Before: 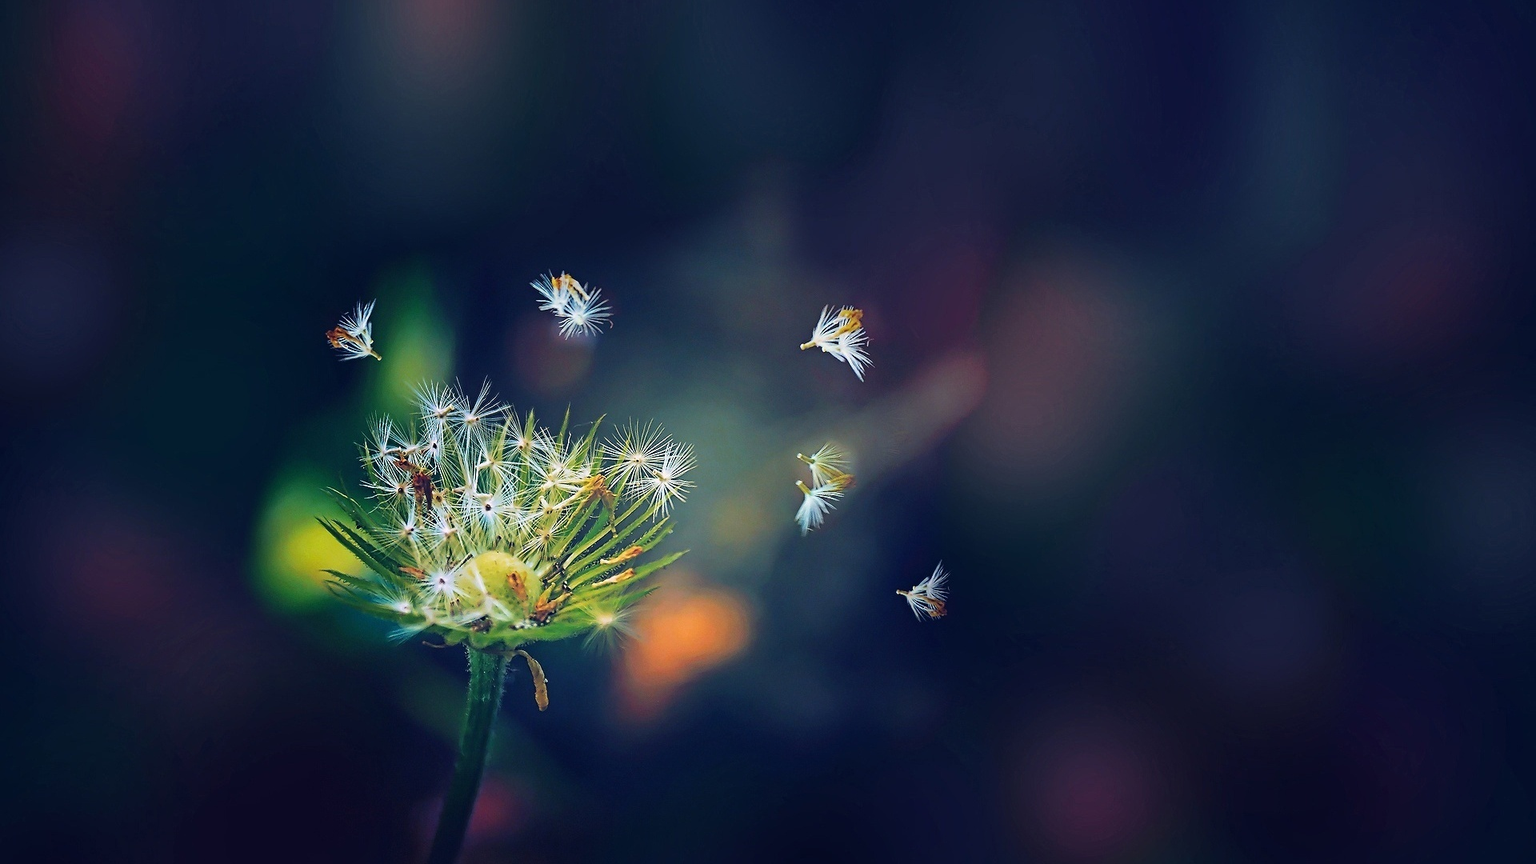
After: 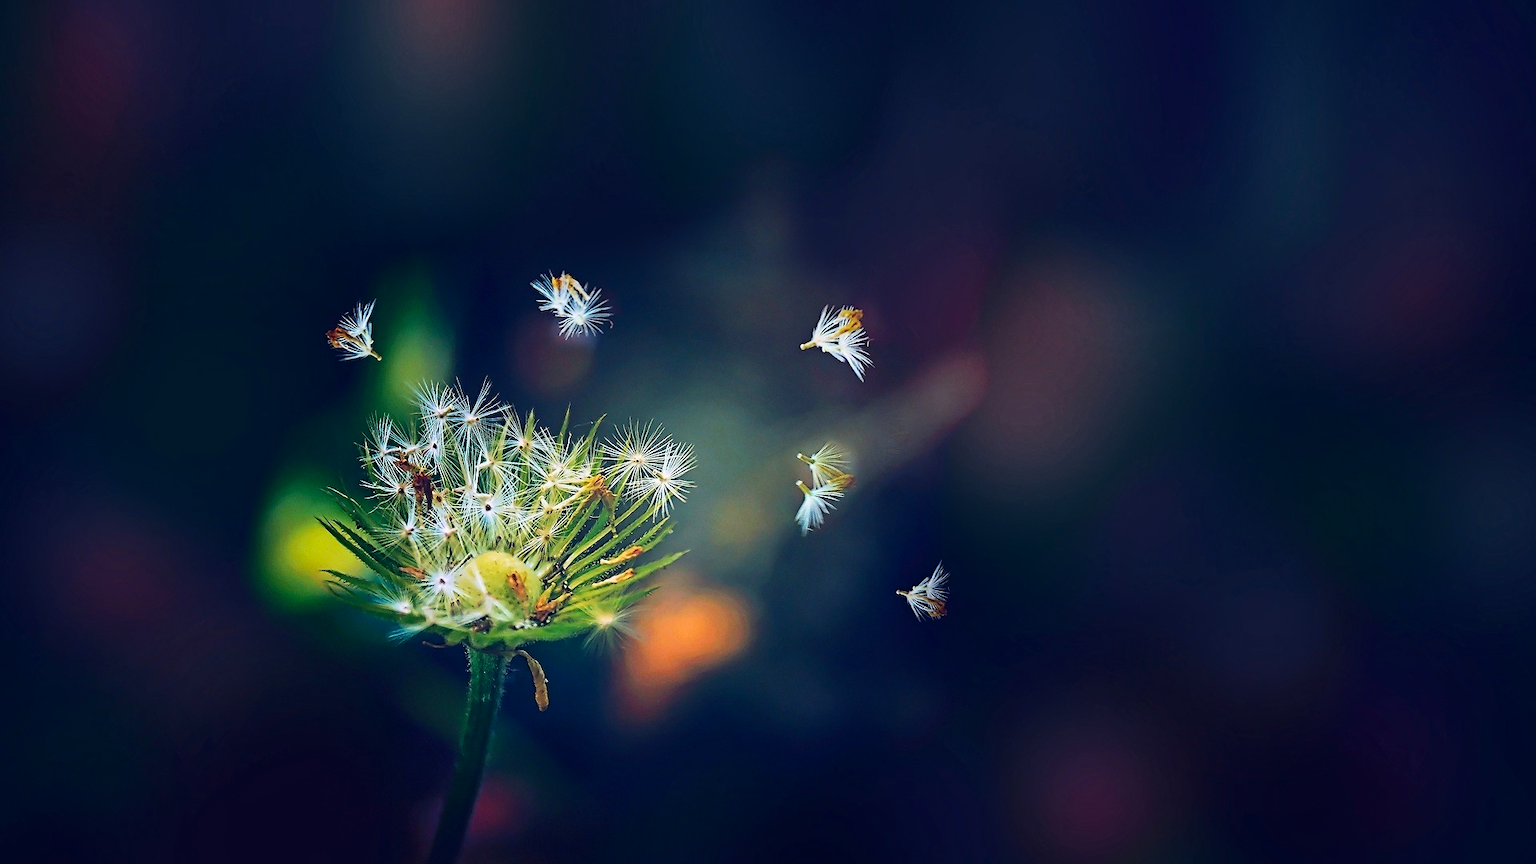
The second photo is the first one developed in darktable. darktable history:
contrast brightness saturation: contrast 0.147, brightness -0.014, saturation 0.096
